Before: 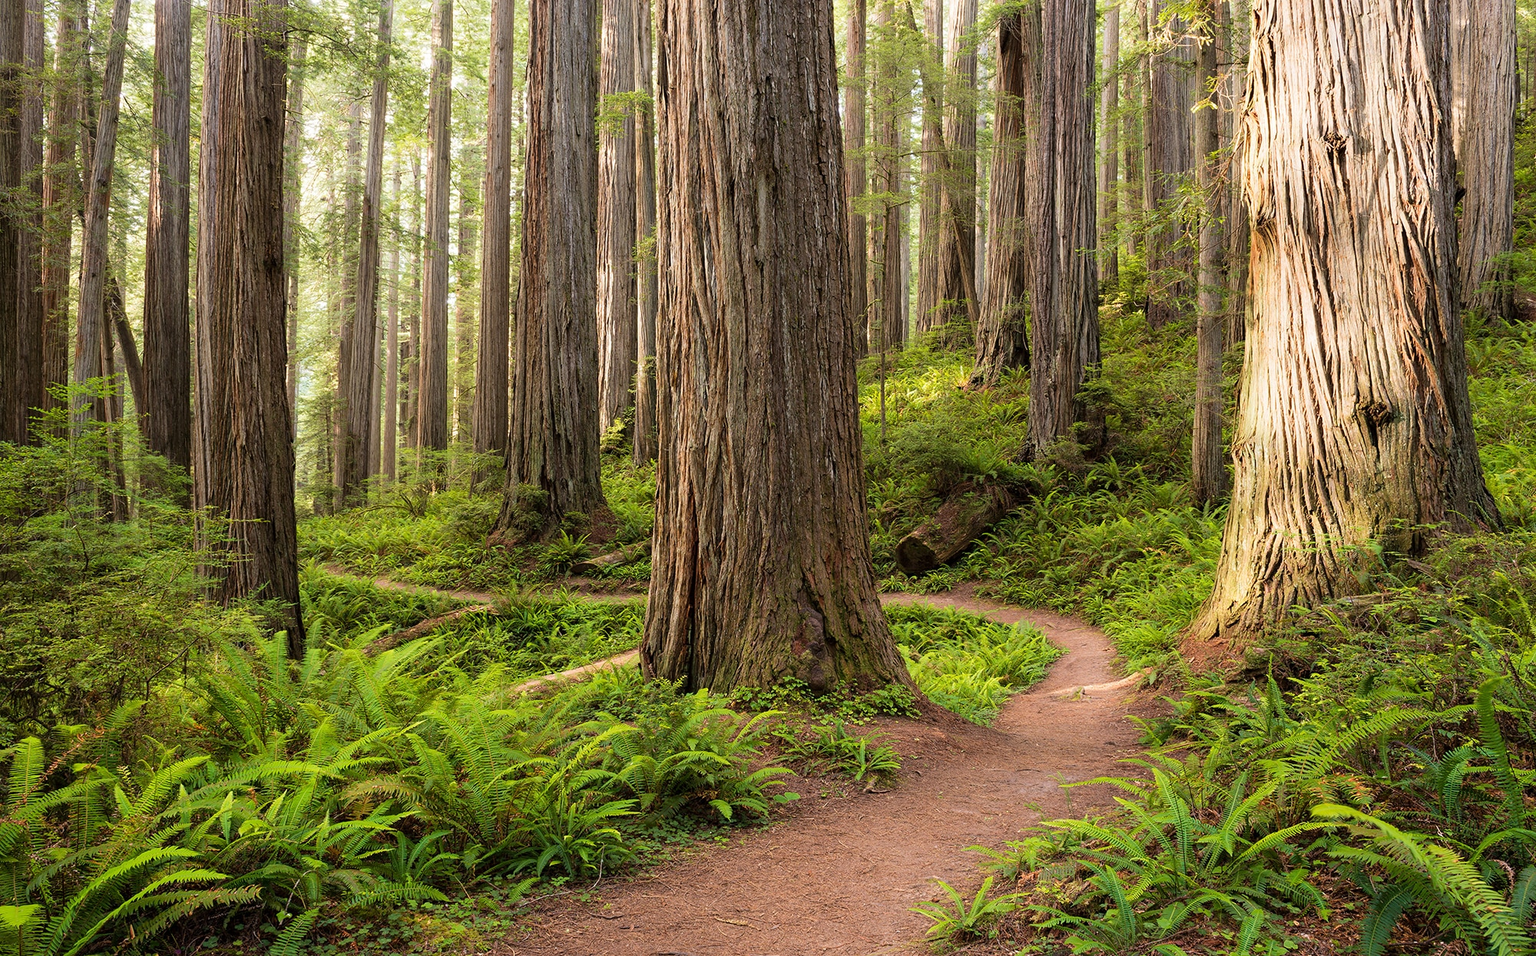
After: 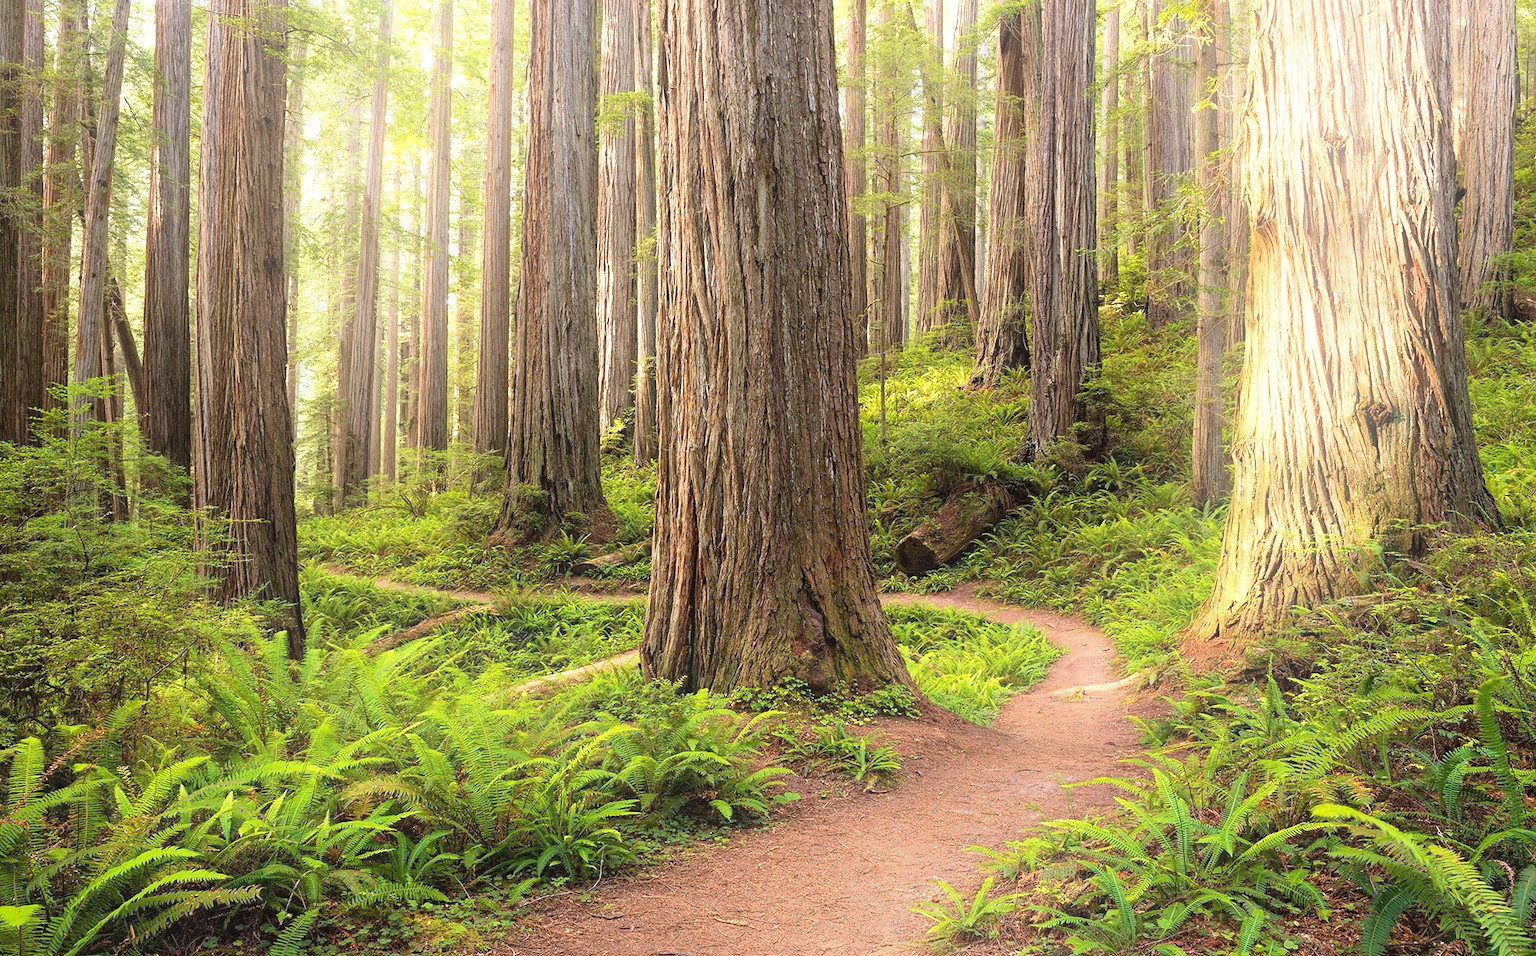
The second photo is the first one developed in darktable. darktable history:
shadows and highlights: shadows 4.1, highlights -17.6, soften with gaussian
exposure: black level correction 0.001, exposure 0.5 EV, compensate exposure bias true, compensate highlight preservation false
haze removal: strength 0.12, distance 0.25, compatibility mode true, adaptive false
bloom: on, module defaults
